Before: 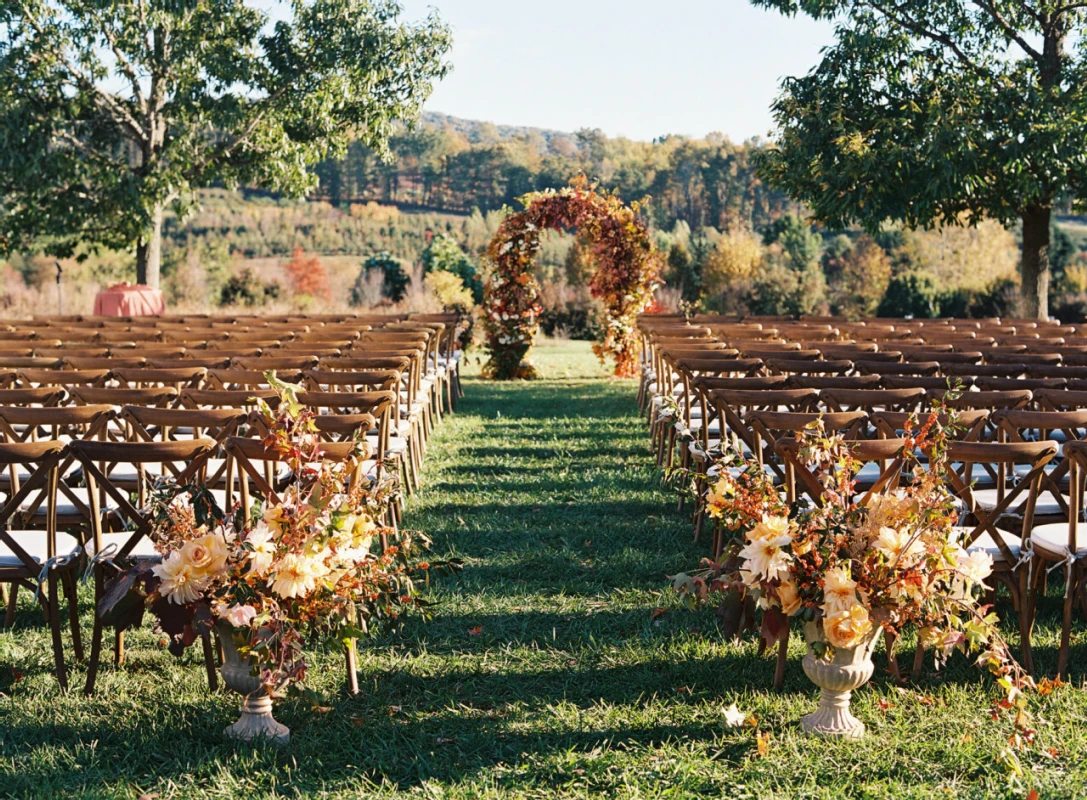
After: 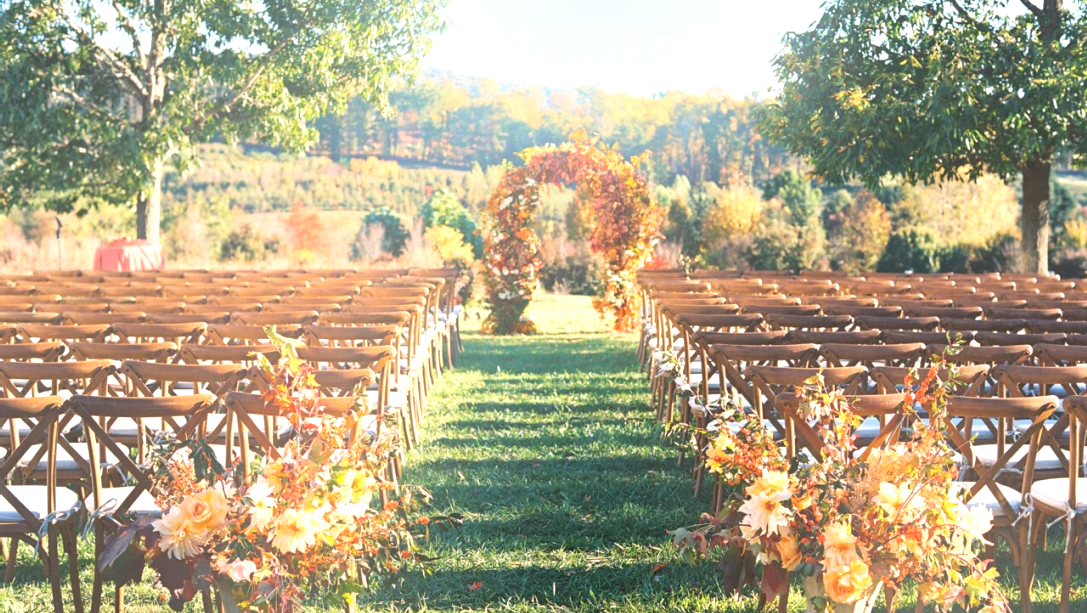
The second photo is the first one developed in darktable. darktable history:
crop: top 5.667%, bottom 17.637%
rgb levels: preserve colors max RGB
exposure: black level correction 0, exposure 0.7 EV, compensate exposure bias true, compensate highlight preservation false
bloom: on, module defaults
